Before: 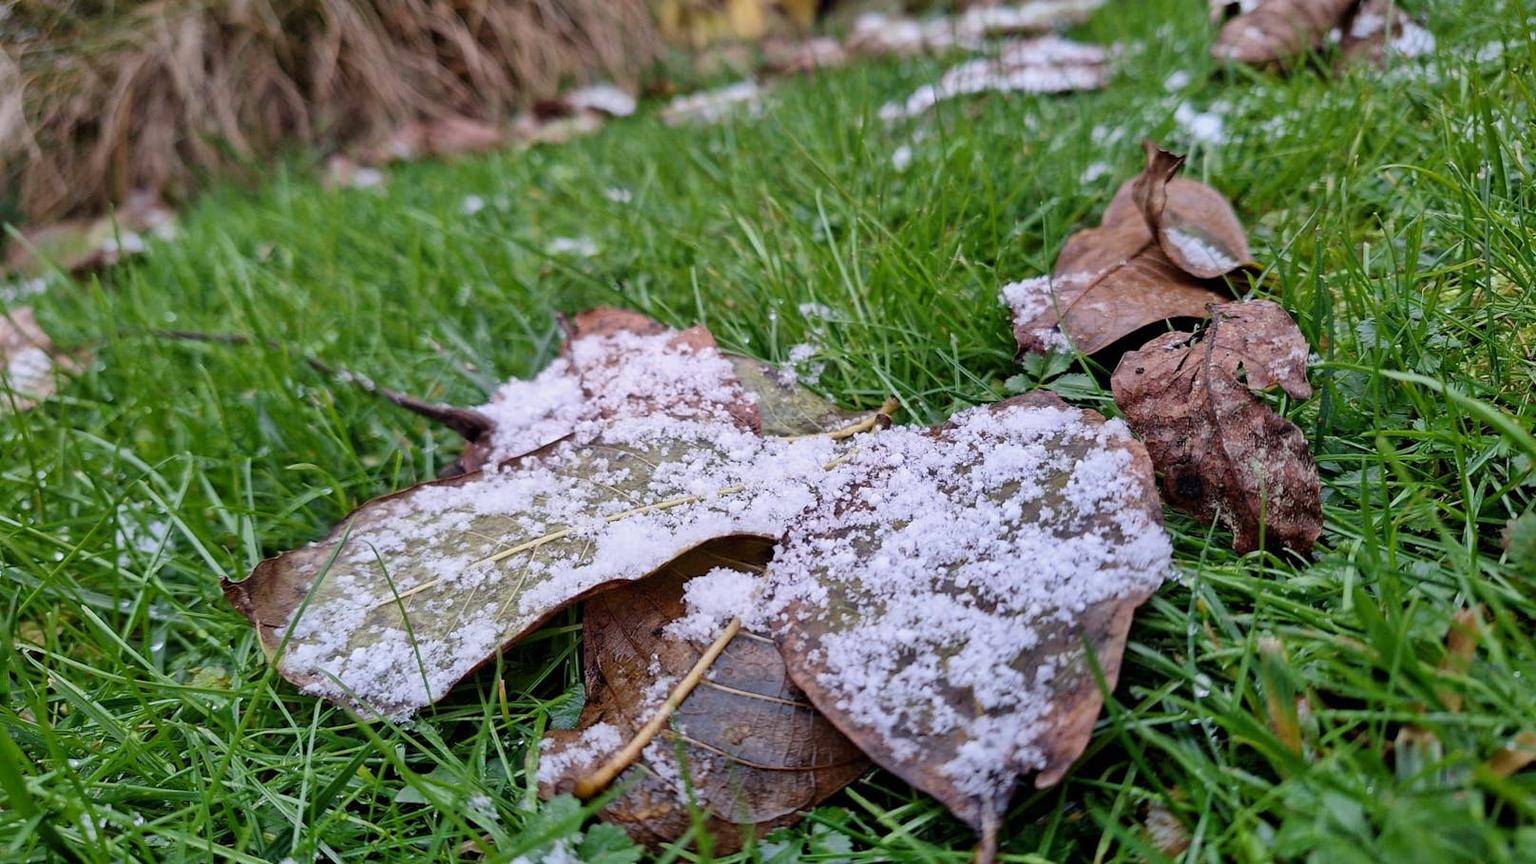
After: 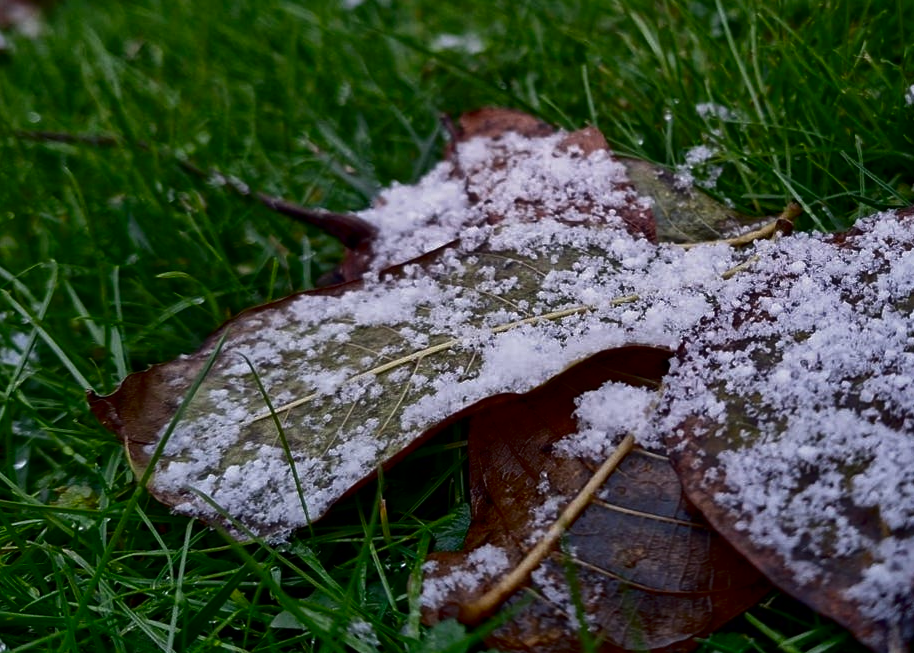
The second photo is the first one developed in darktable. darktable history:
contrast brightness saturation: brightness -0.511
crop: left 8.986%, top 23.799%, right 34.454%, bottom 4.337%
